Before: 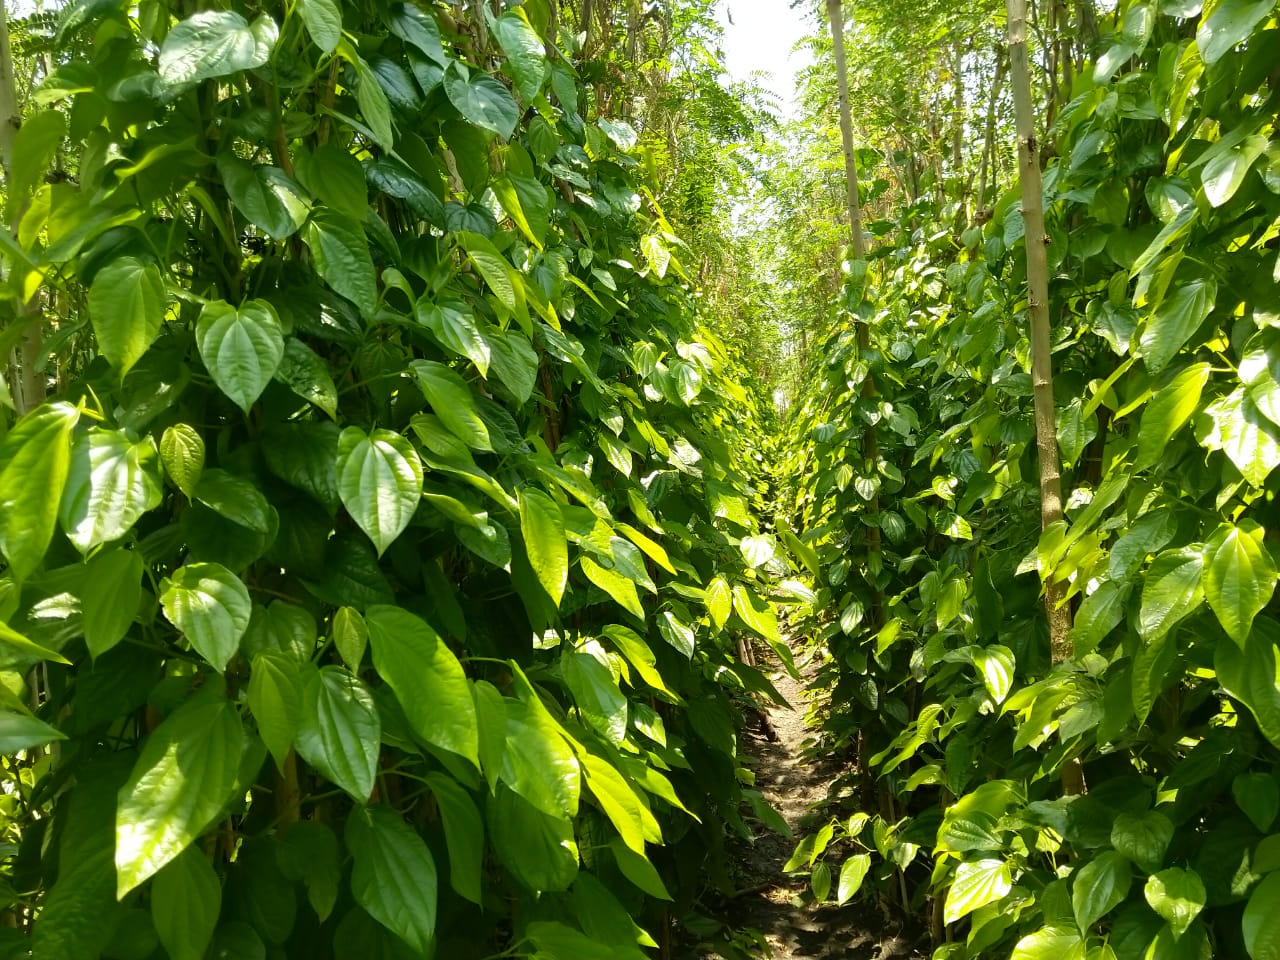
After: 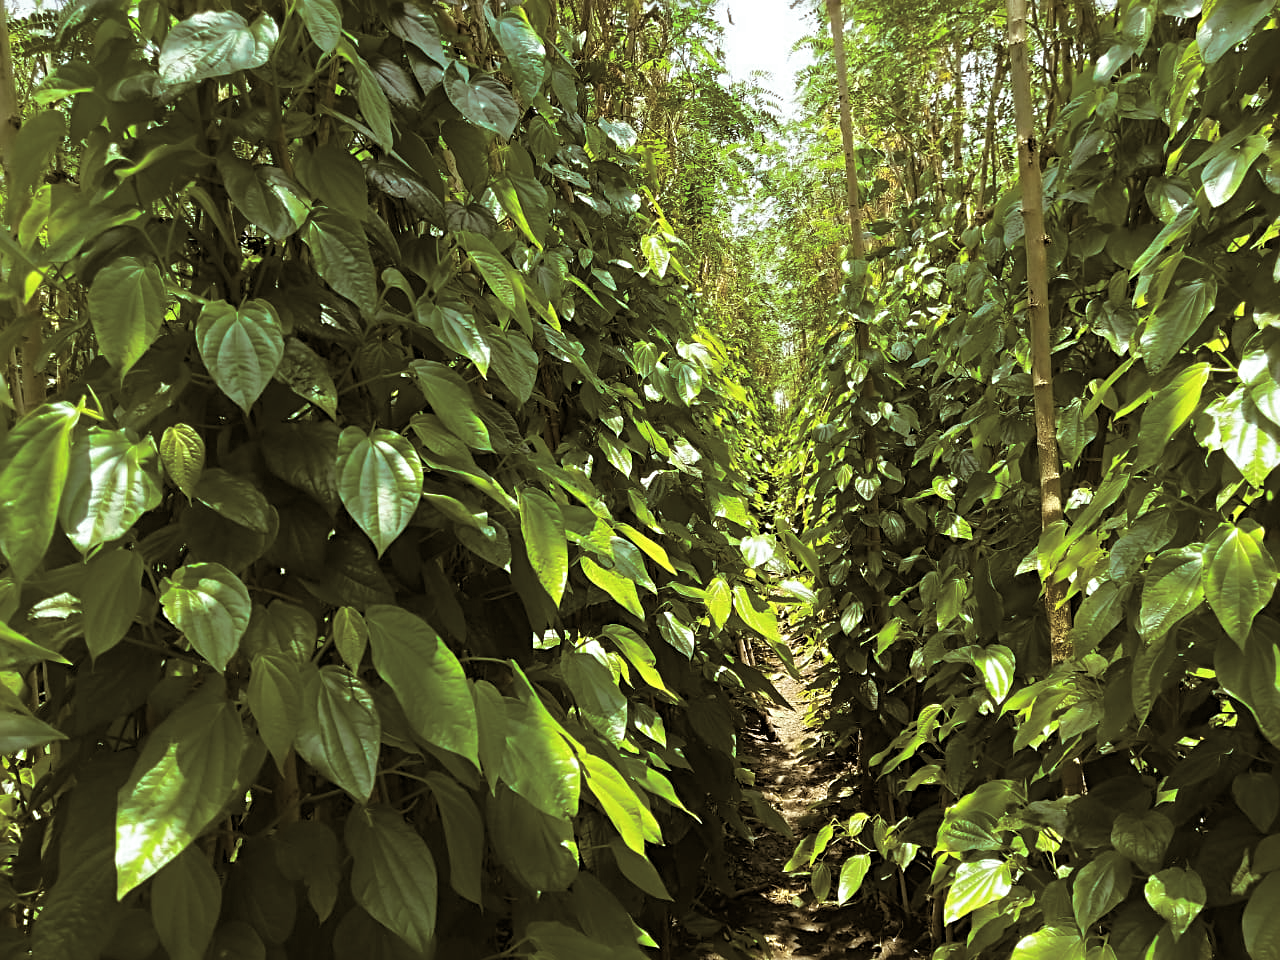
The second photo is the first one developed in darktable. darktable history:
color balance rgb: perceptual saturation grading › global saturation 30%, global vibrance 20%
color zones: curves: ch0 [(0, 0.5) (0.125, 0.4) (0.25, 0.5) (0.375, 0.4) (0.5, 0.4) (0.625, 0.35) (0.75, 0.35) (0.875, 0.5)]; ch1 [(0, 0.35) (0.125, 0.45) (0.25, 0.35) (0.375, 0.35) (0.5, 0.35) (0.625, 0.35) (0.75, 0.45) (0.875, 0.35)]; ch2 [(0, 0.6) (0.125, 0.5) (0.25, 0.5) (0.375, 0.6) (0.5, 0.6) (0.625, 0.5) (0.75, 0.5) (0.875, 0.5)]
split-toning: shadows › hue 37.98°, highlights › hue 185.58°, balance -55.261
sharpen: radius 3.119
